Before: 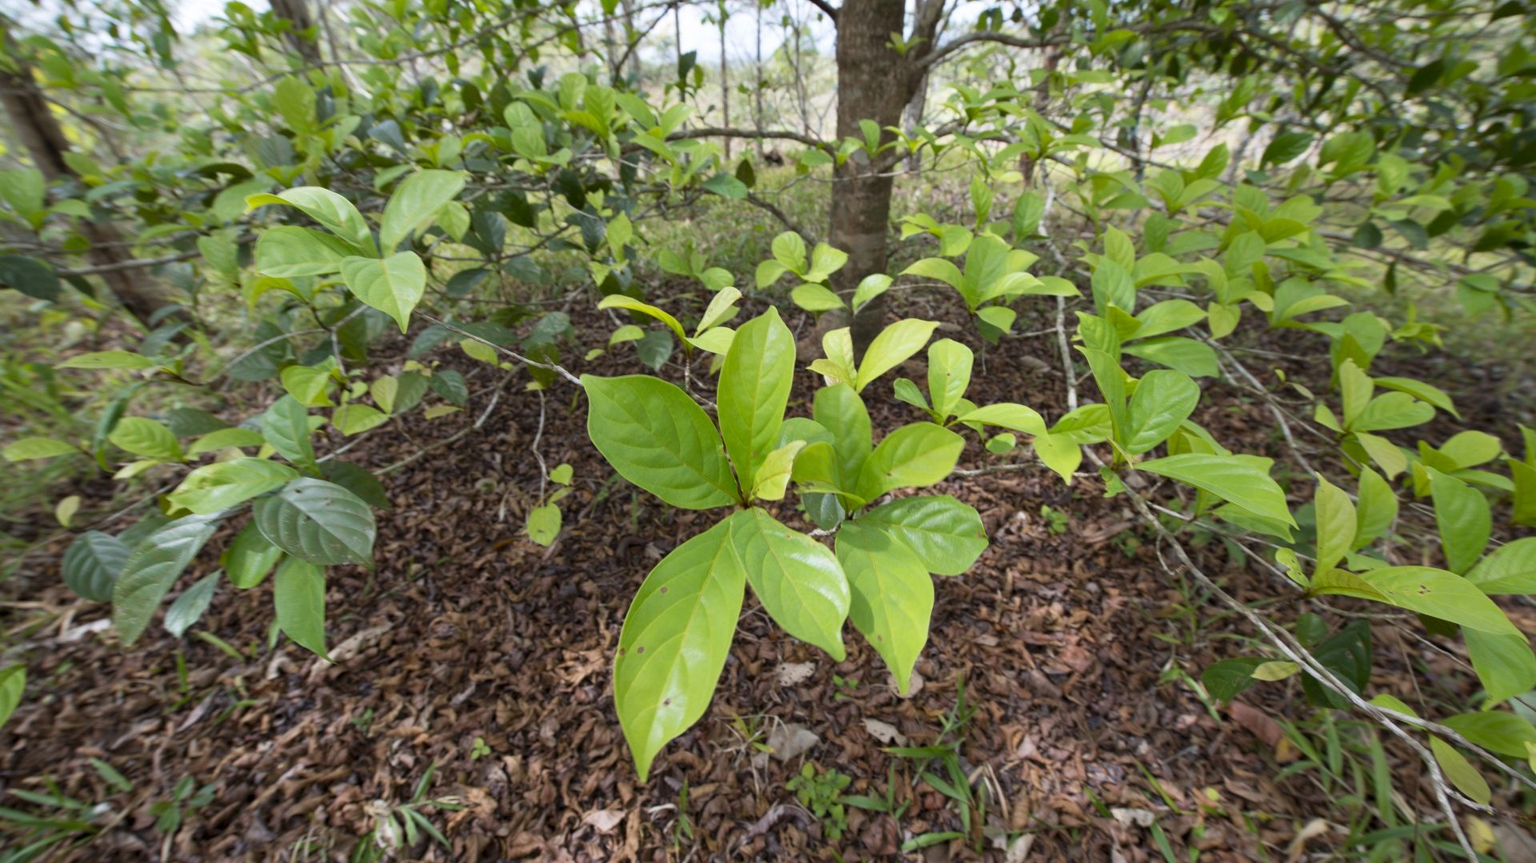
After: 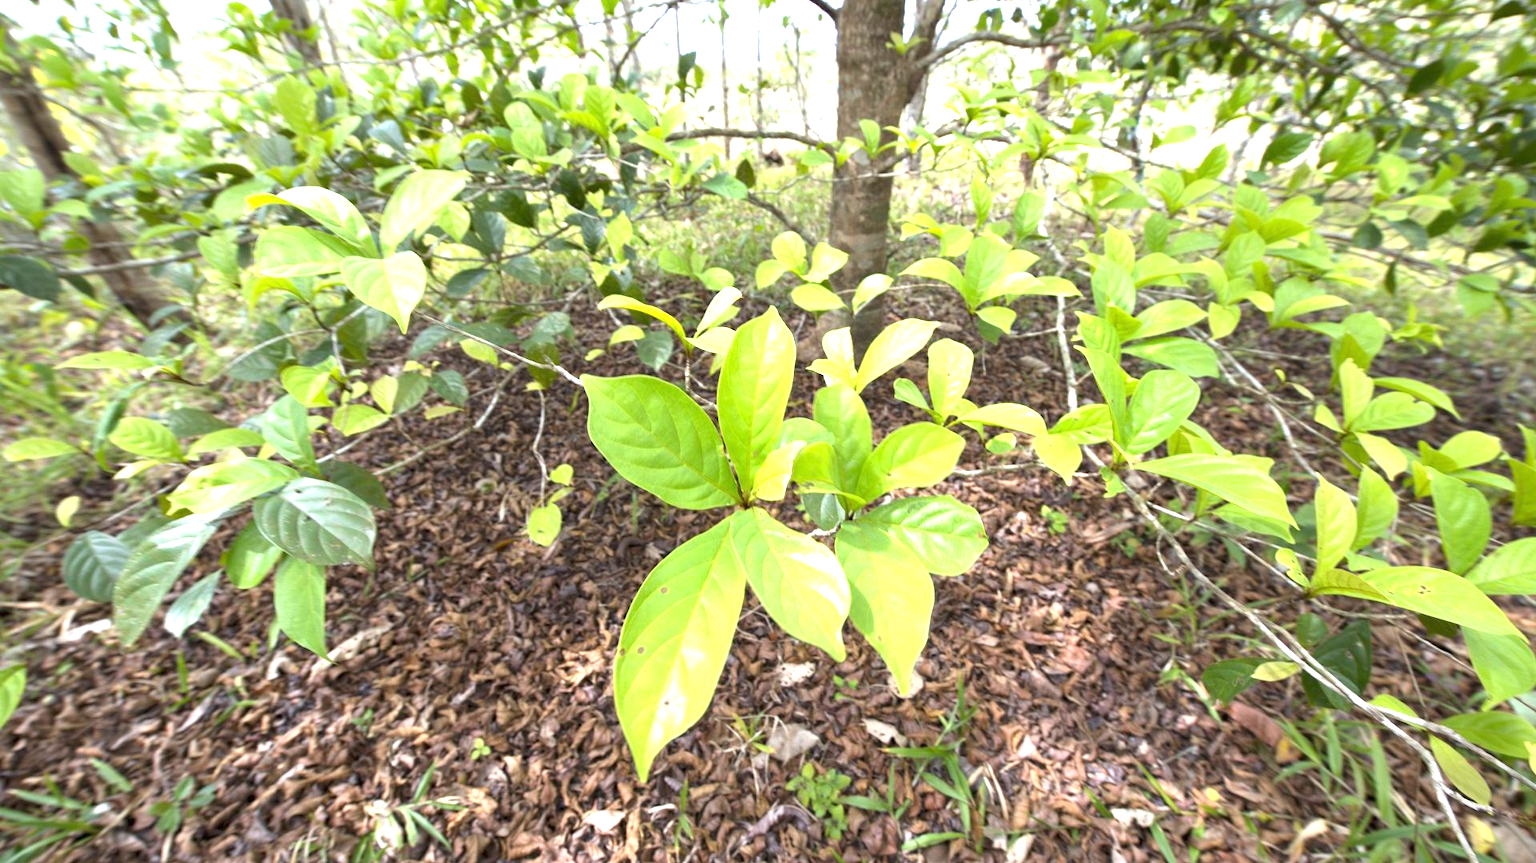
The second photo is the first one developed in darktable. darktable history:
exposure: black level correction 0, exposure 1.469 EV, compensate highlight preservation false
